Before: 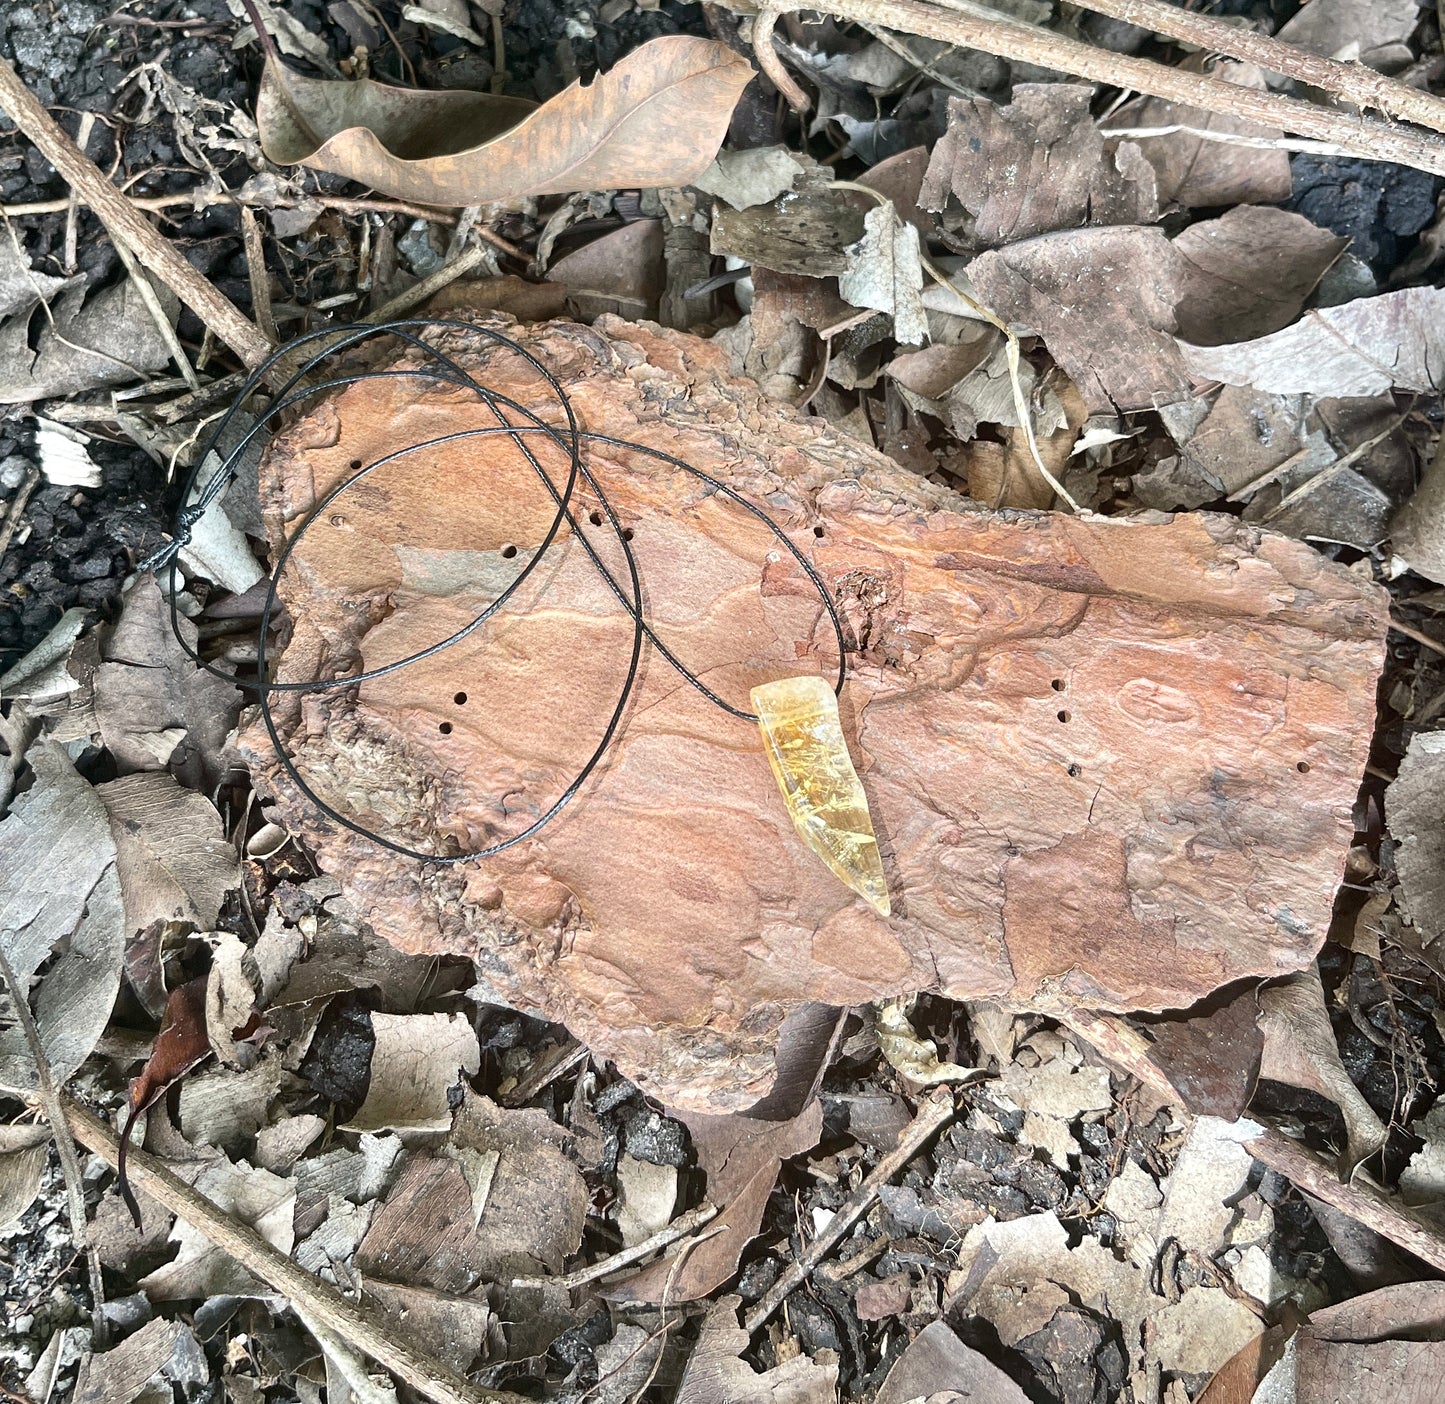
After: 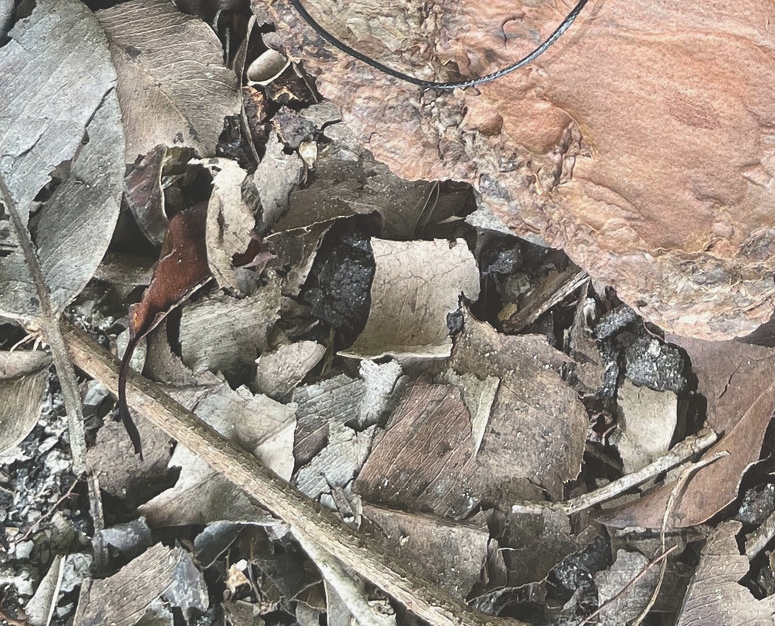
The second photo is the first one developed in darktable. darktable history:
exposure: black level correction -0.026, exposure -0.12 EV, compensate highlight preservation false
crop and rotate: top 55.169%, right 46.317%, bottom 0.216%
